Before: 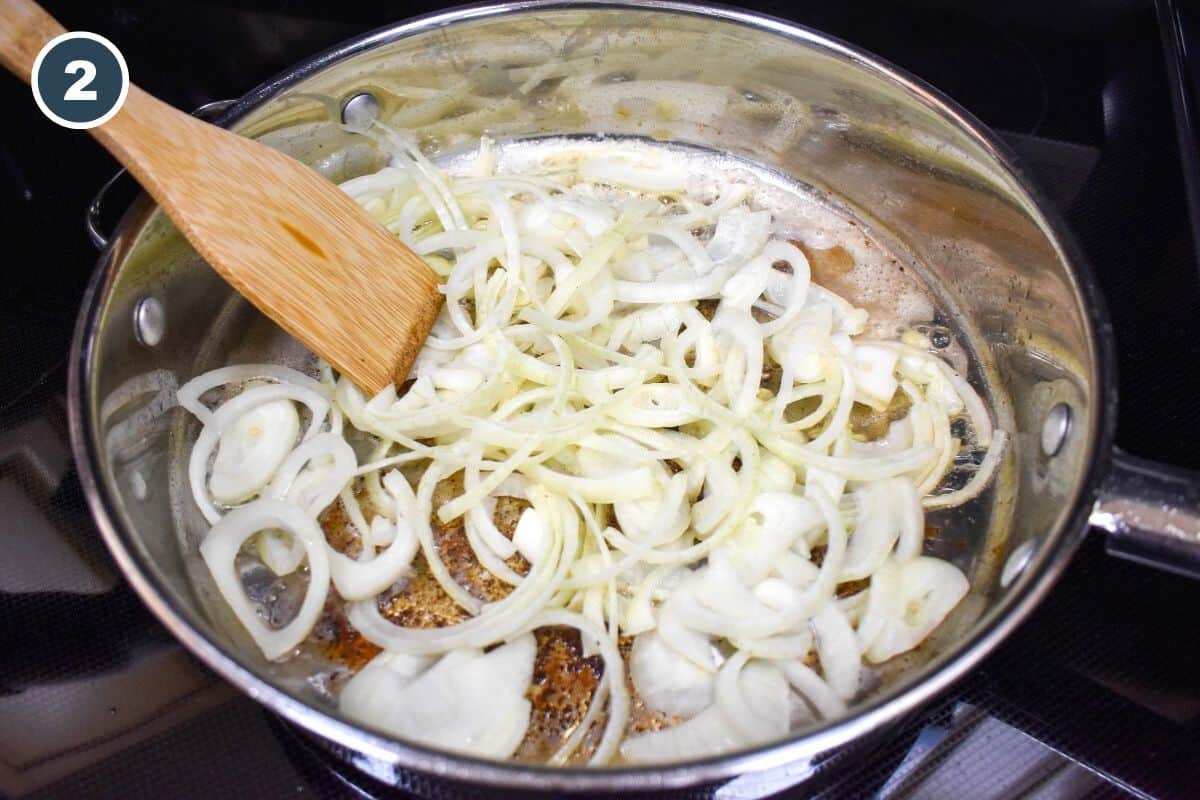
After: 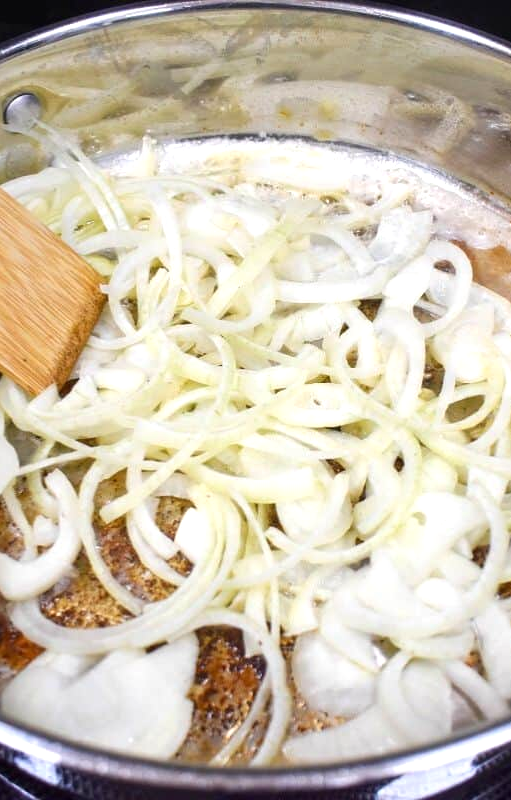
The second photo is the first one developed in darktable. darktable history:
crop: left 28.249%, right 29.165%
exposure: exposure 0.203 EV, compensate highlight preservation false
